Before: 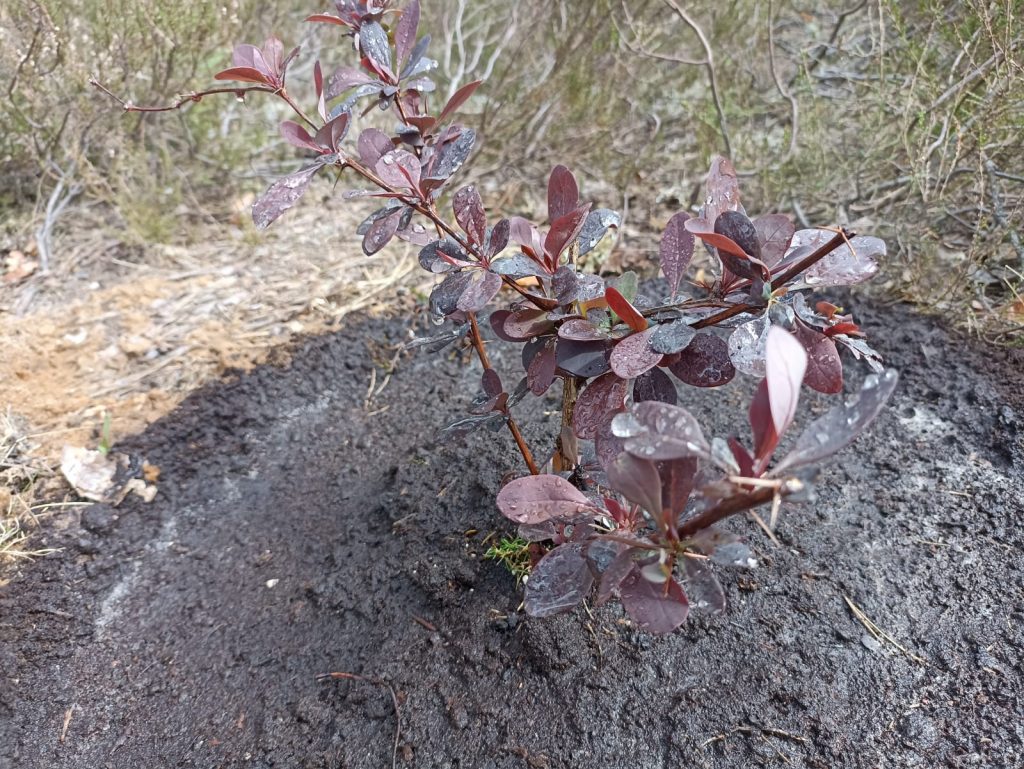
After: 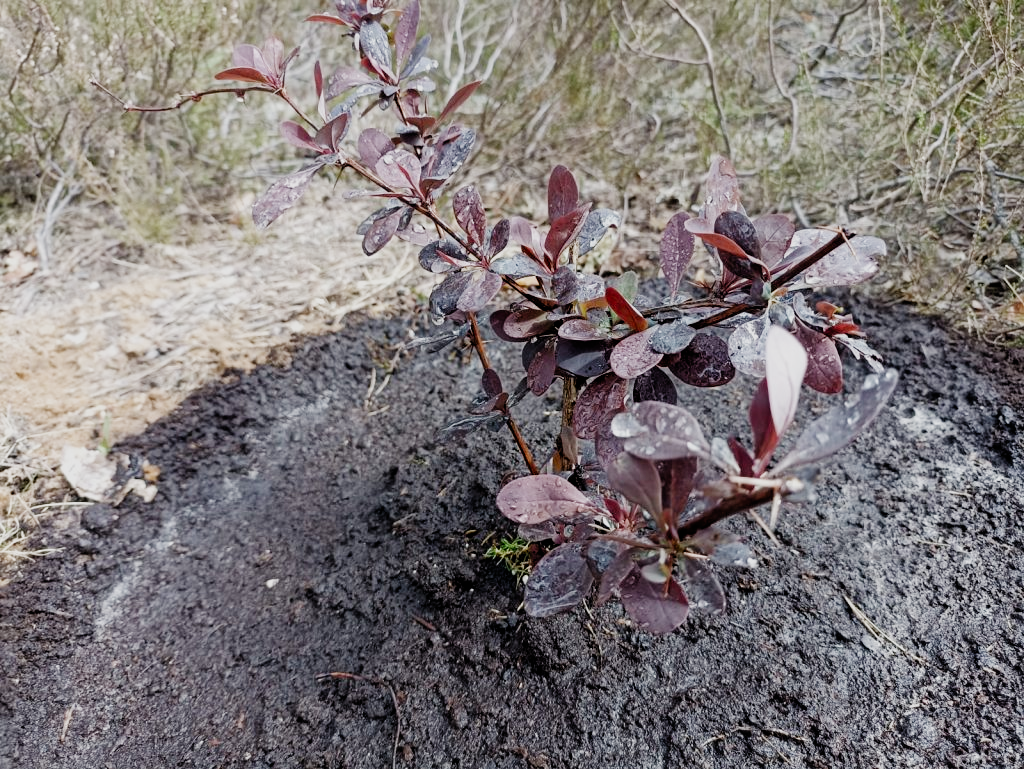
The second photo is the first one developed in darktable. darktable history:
filmic rgb: black relative exposure -5.13 EV, white relative exposure 3.99 EV, hardness 2.89, contrast 1.297, highlights saturation mix -8.79%, preserve chrominance no, color science v5 (2021)
